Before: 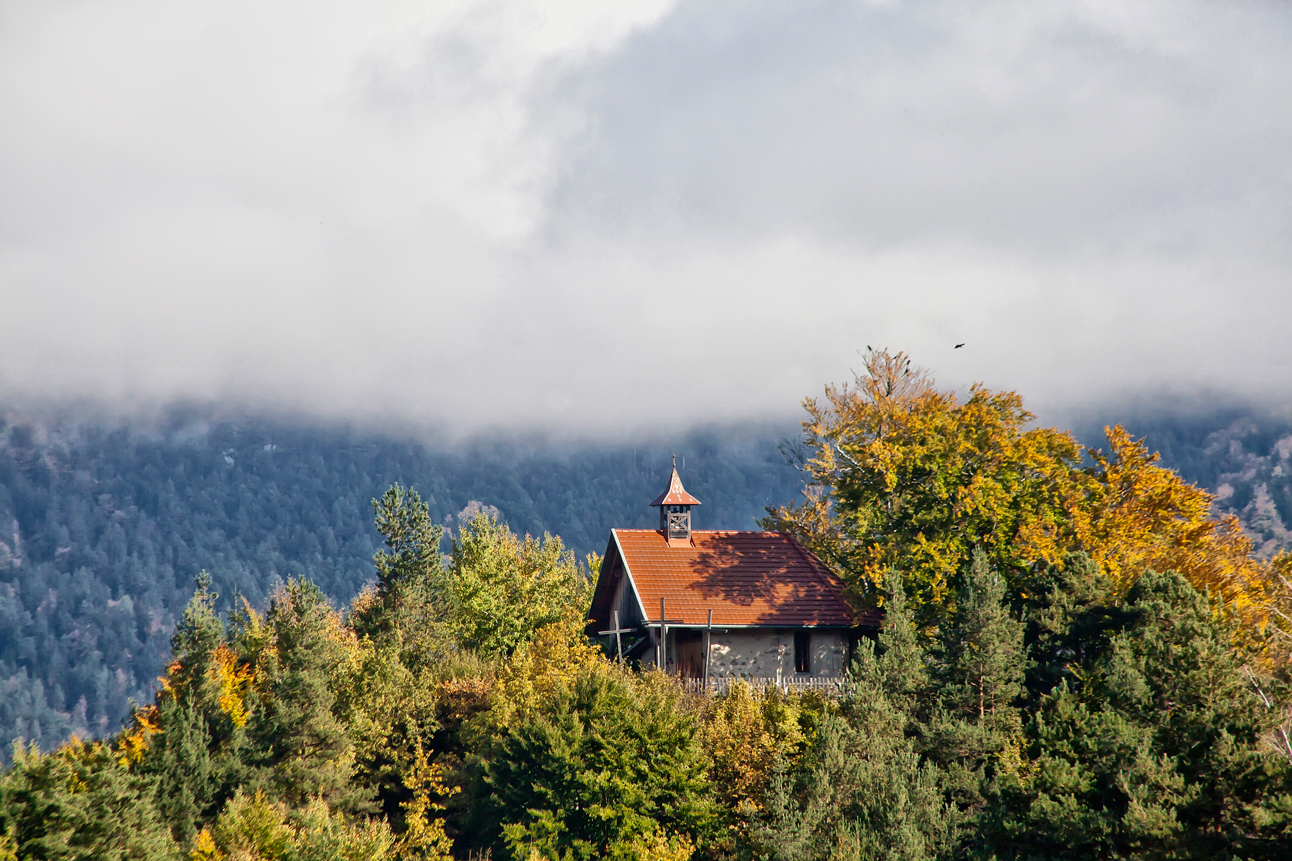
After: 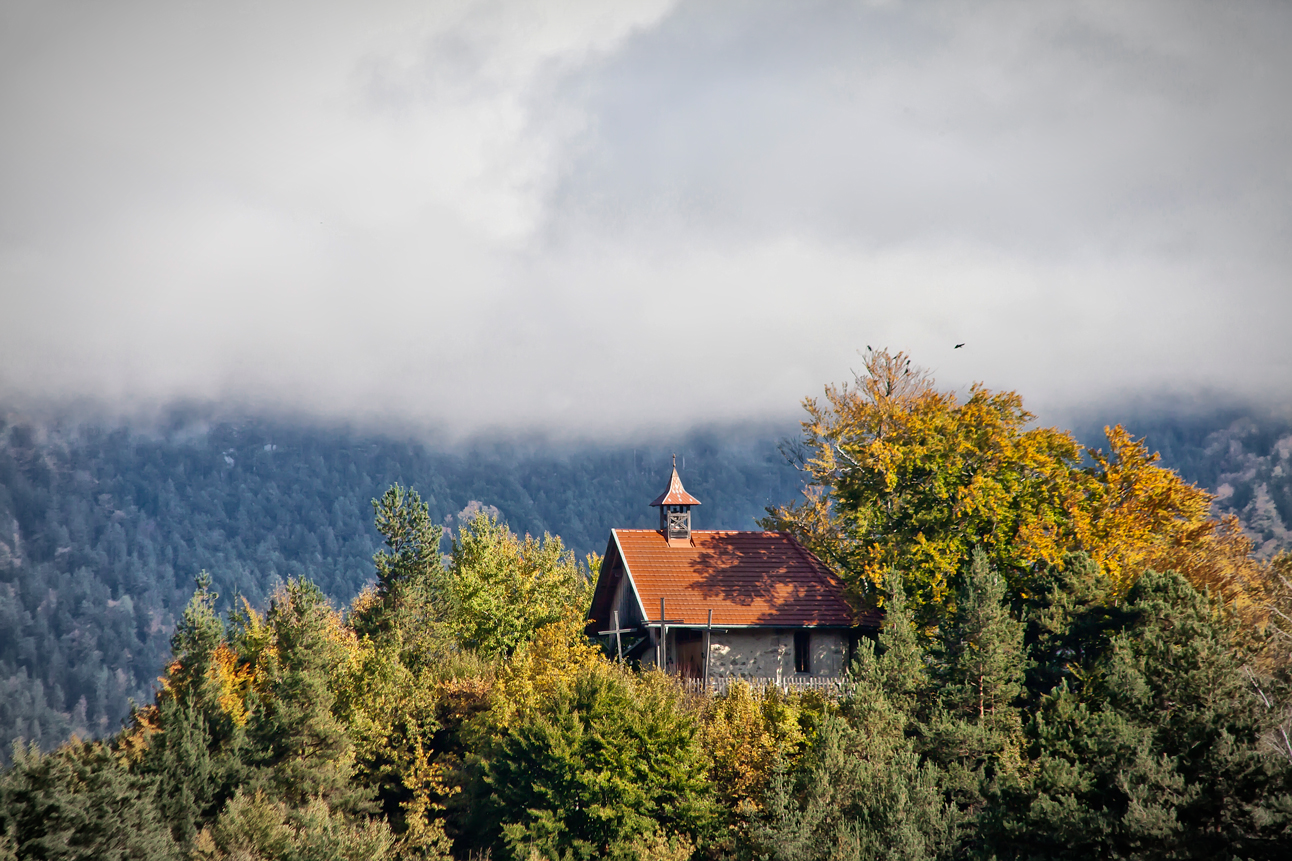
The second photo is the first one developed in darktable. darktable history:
vignetting: brightness -0.472, automatic ratio true
